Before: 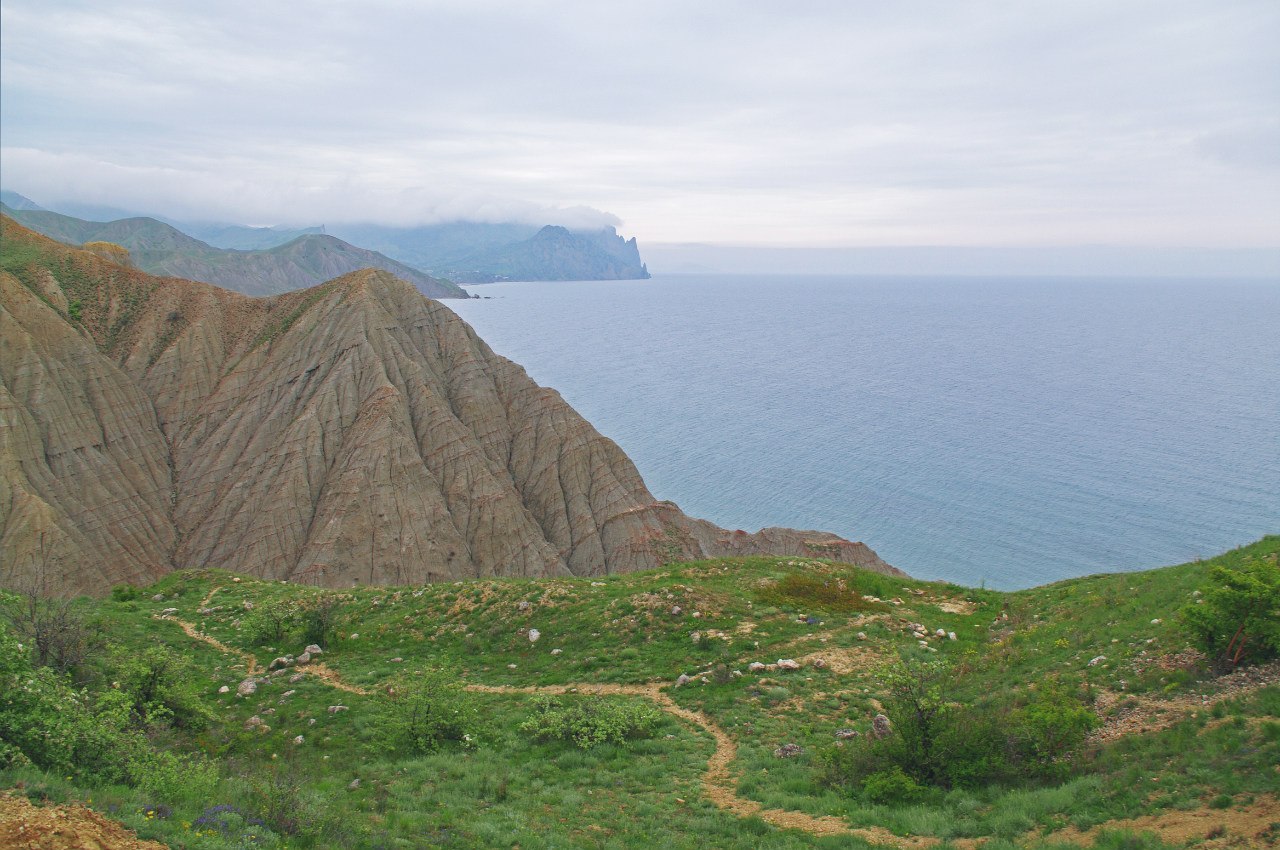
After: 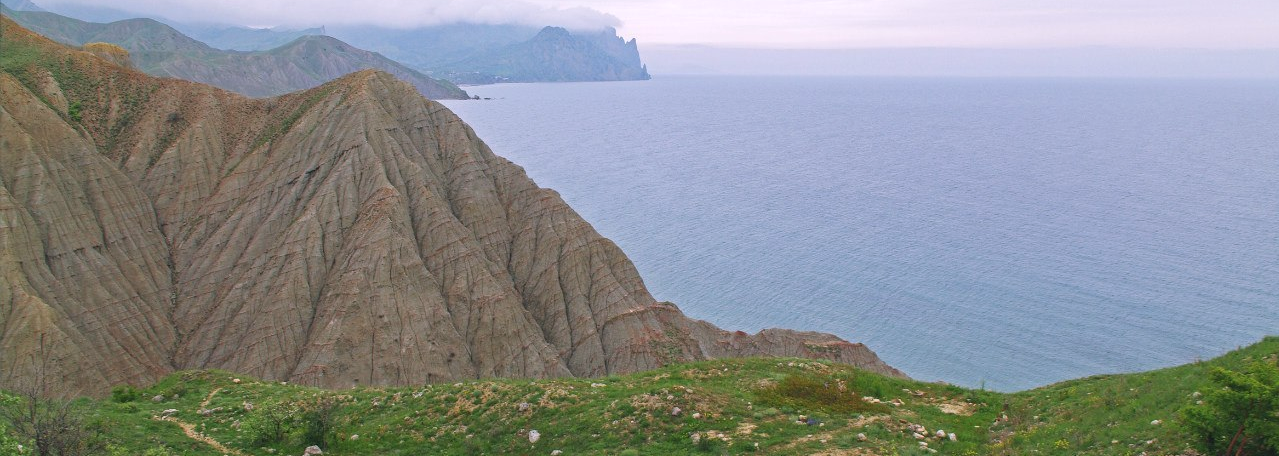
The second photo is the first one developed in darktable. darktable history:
color balance rgb: shadows lift › luminance -10.252%, highlights gain › chroma 2.056%, highlights gain › hue 294.03°, perceptual saturation grading › global saturation -0.396%, global vibrance 5.211%, contrast 3.031%
crop and rotate: top 23.425%, bottom 22.824%
